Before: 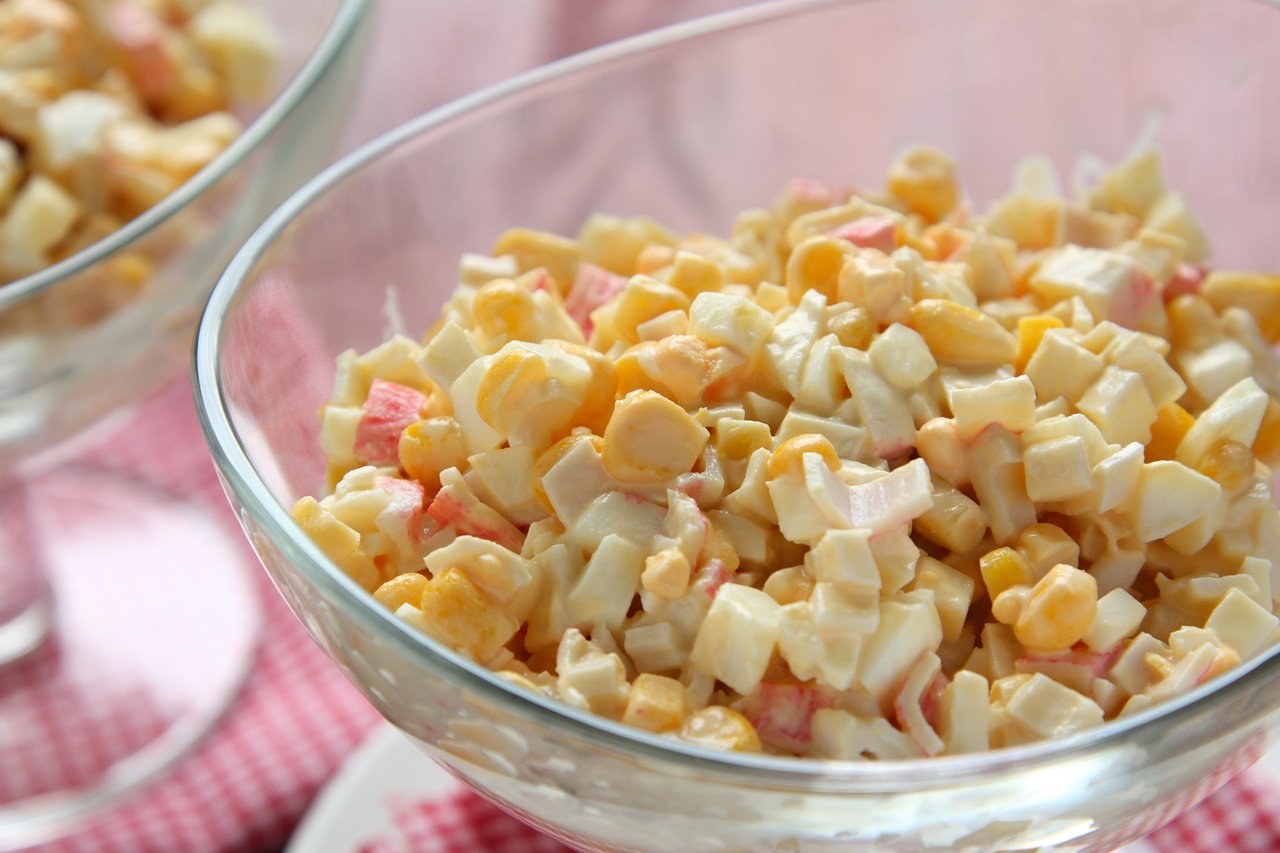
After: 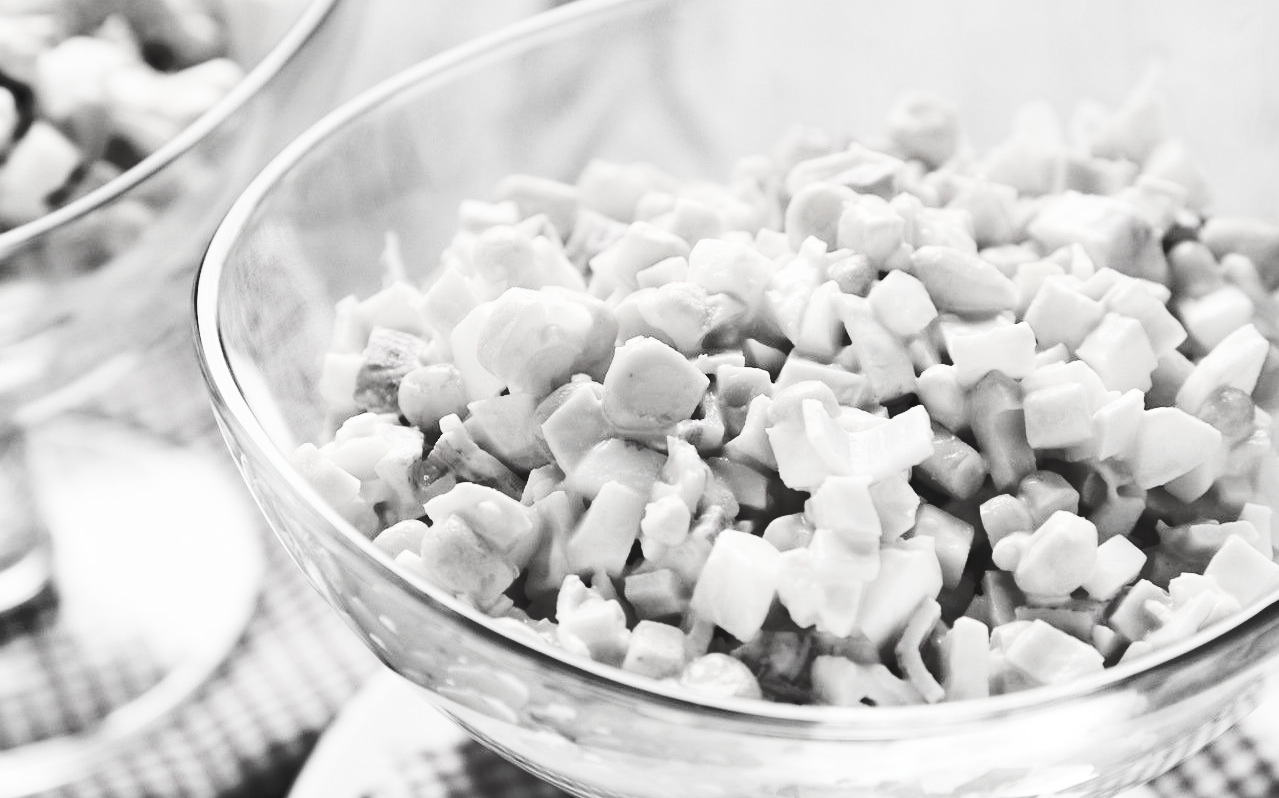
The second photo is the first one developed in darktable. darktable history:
crop and rotate: top 6.425%
contrast brightness saturation: contrast 0.537, brightness 0.46, saturation -0.984
shadows and highlights: soften with gaussian
